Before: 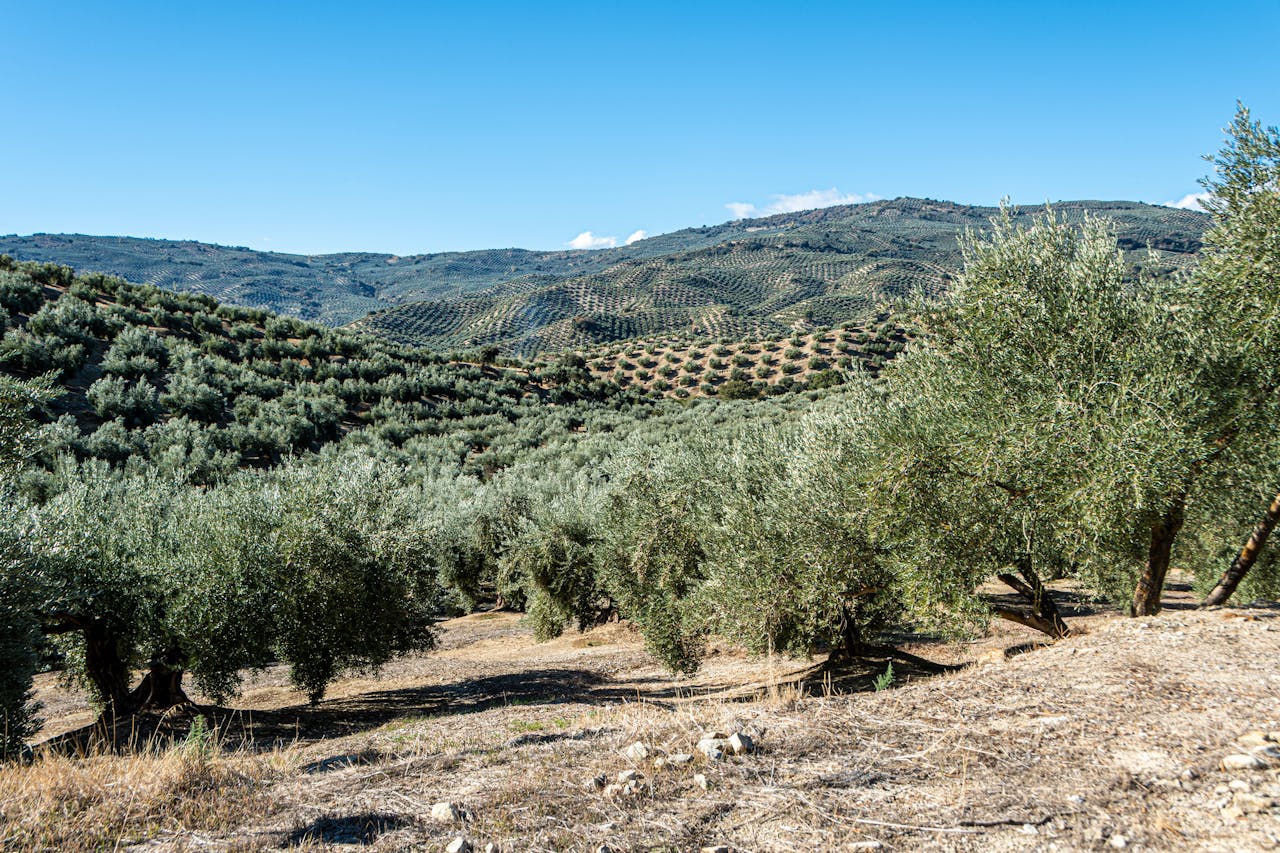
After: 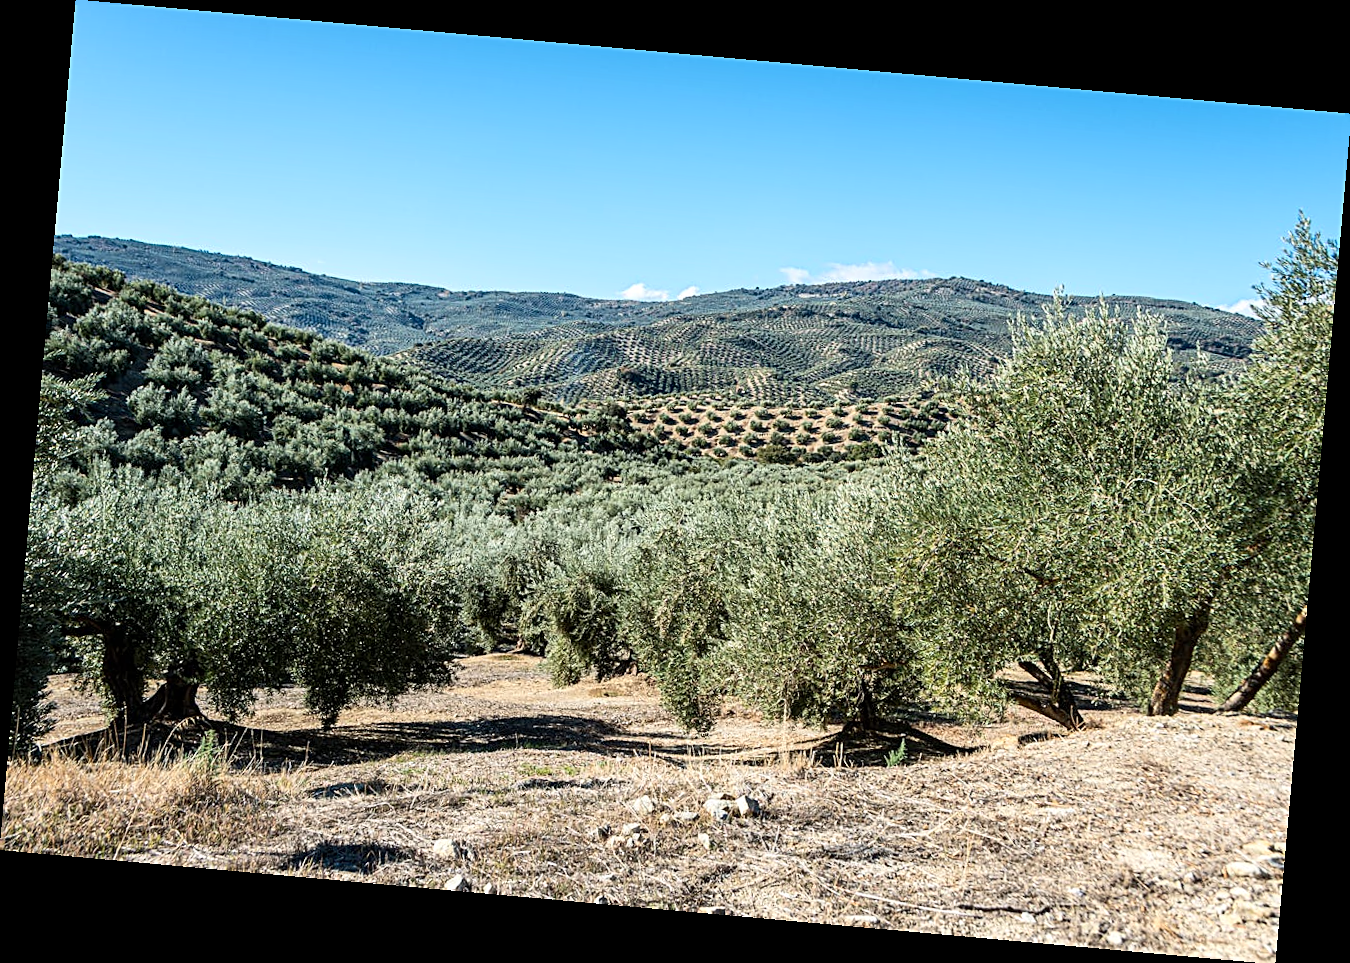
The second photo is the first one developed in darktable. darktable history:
contrast brightness saturation: contrast 0.15, brightness 0.05
sharpen: on, module defaults
rotate and perspective: rotation 5.12°, automatic cropping off
